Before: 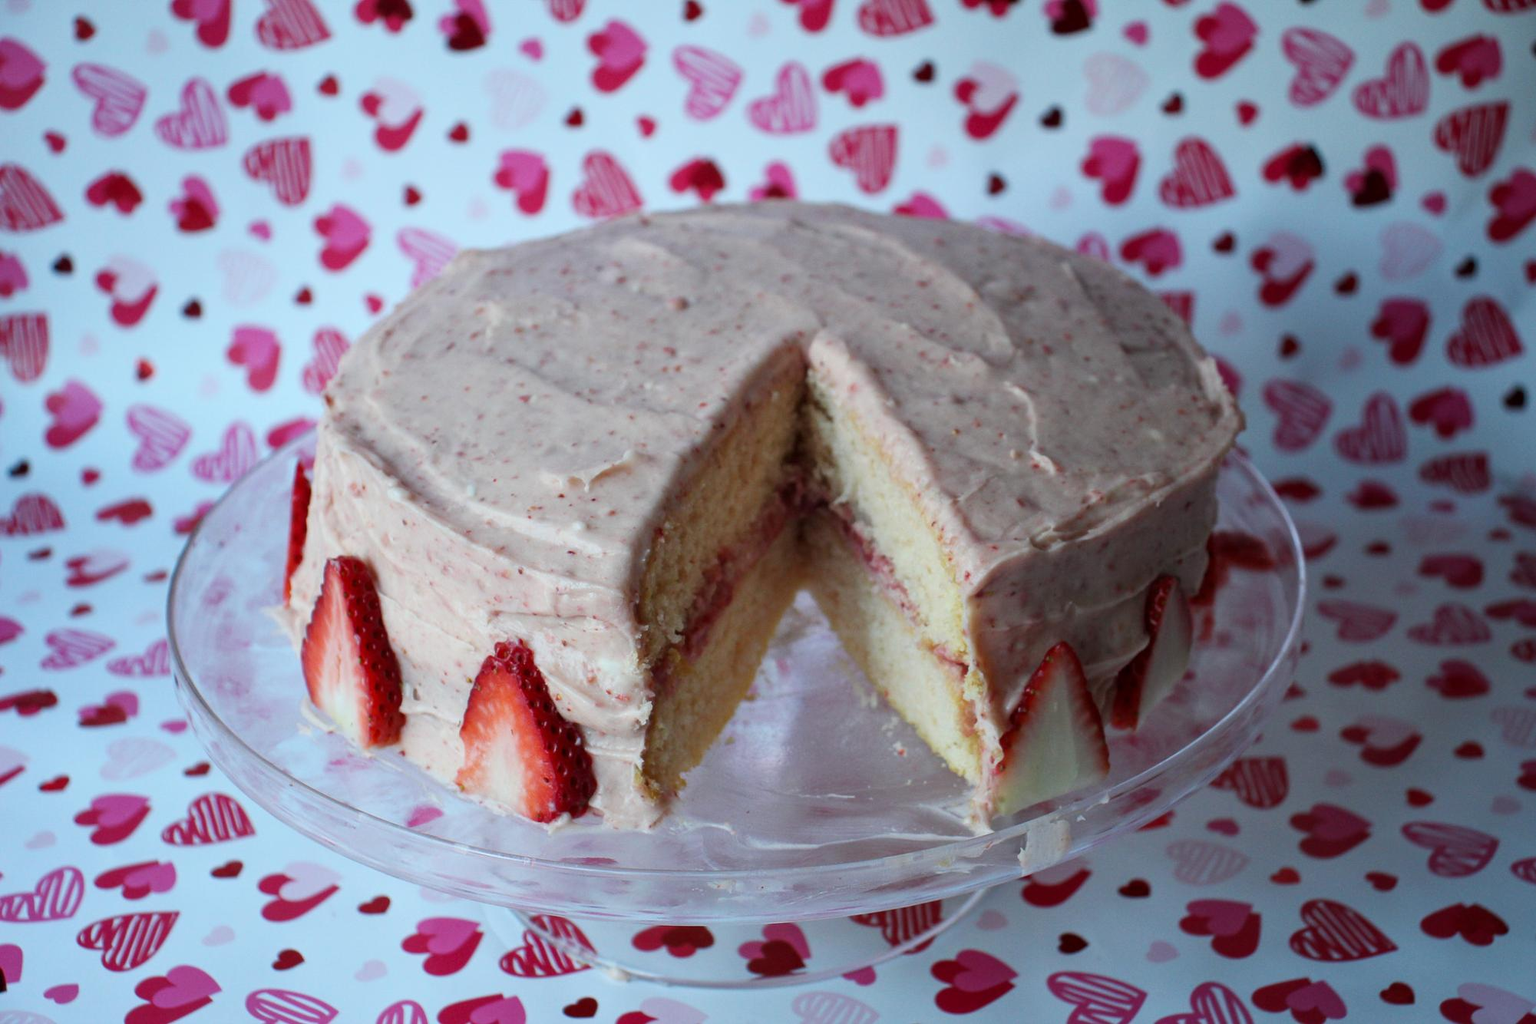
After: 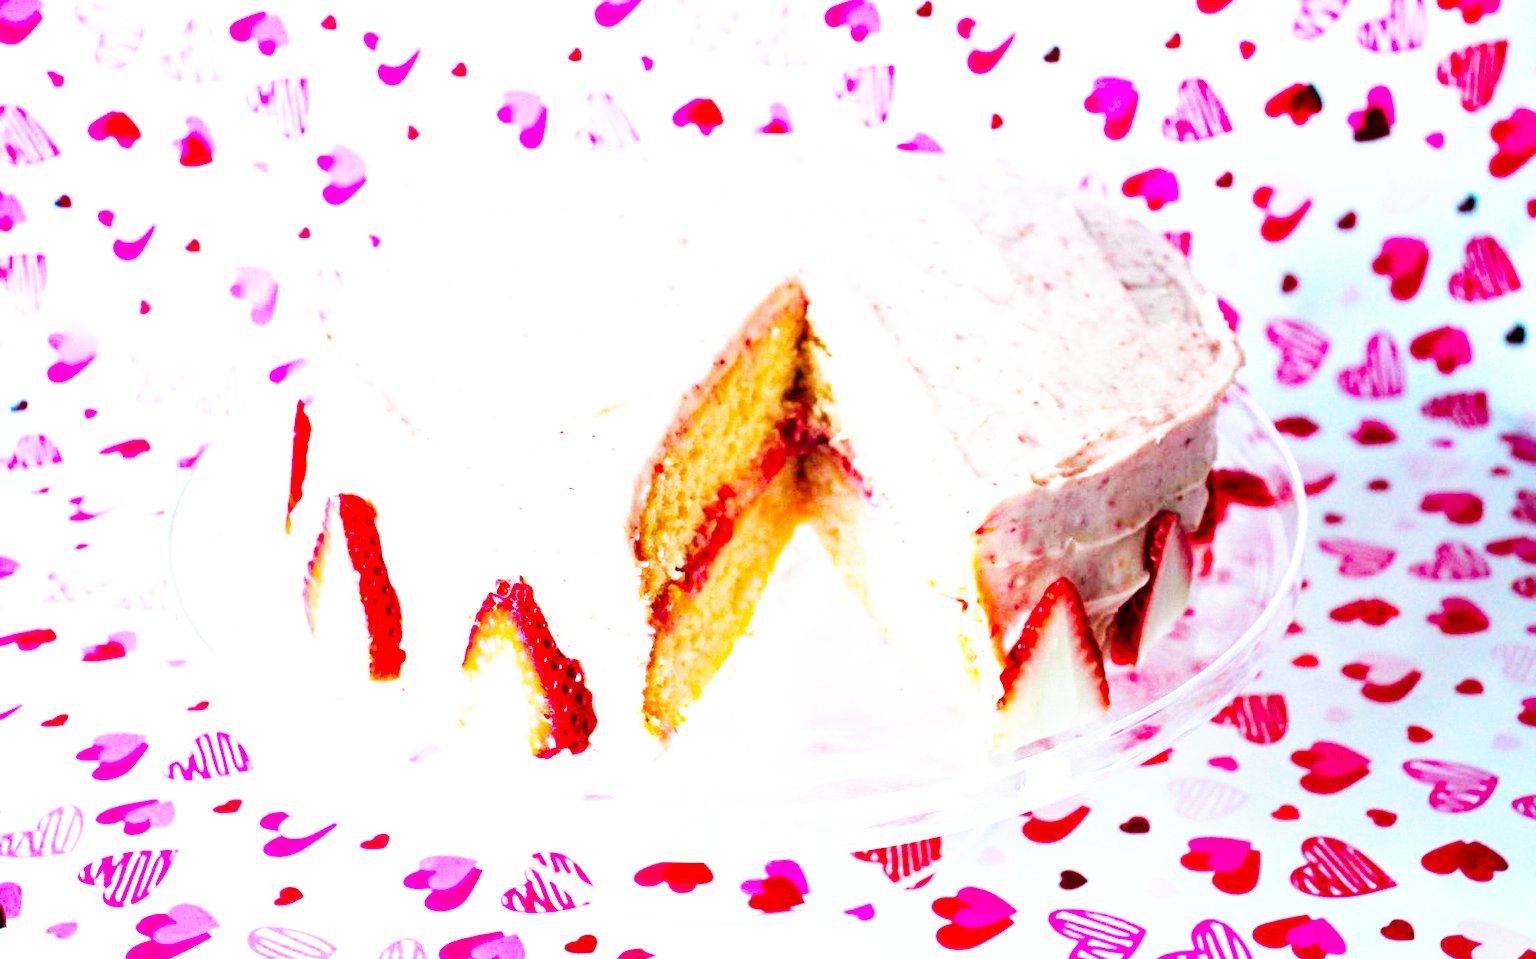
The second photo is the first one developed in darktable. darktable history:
color balance rgb: perceptual saturation grading › global saturation 36%, perceptual brilliance grading › global brilliance 10%, global vibrance 20%
crop and rotate: top 6.25%
exposure: black level correction 0.001, exposure 1.646 EV, compensate exposure bias true, compensate highlight preservation false
vibrance: on, module defaults
base curve: curves: ch0 [(0, 0) (0.007, 0.004) (0.027, 0.03) (0.046, 0.07) (0.207, 0.54) (0.442, 0.872) (0.673, 0.972) (1, 1)], preserve colors none
